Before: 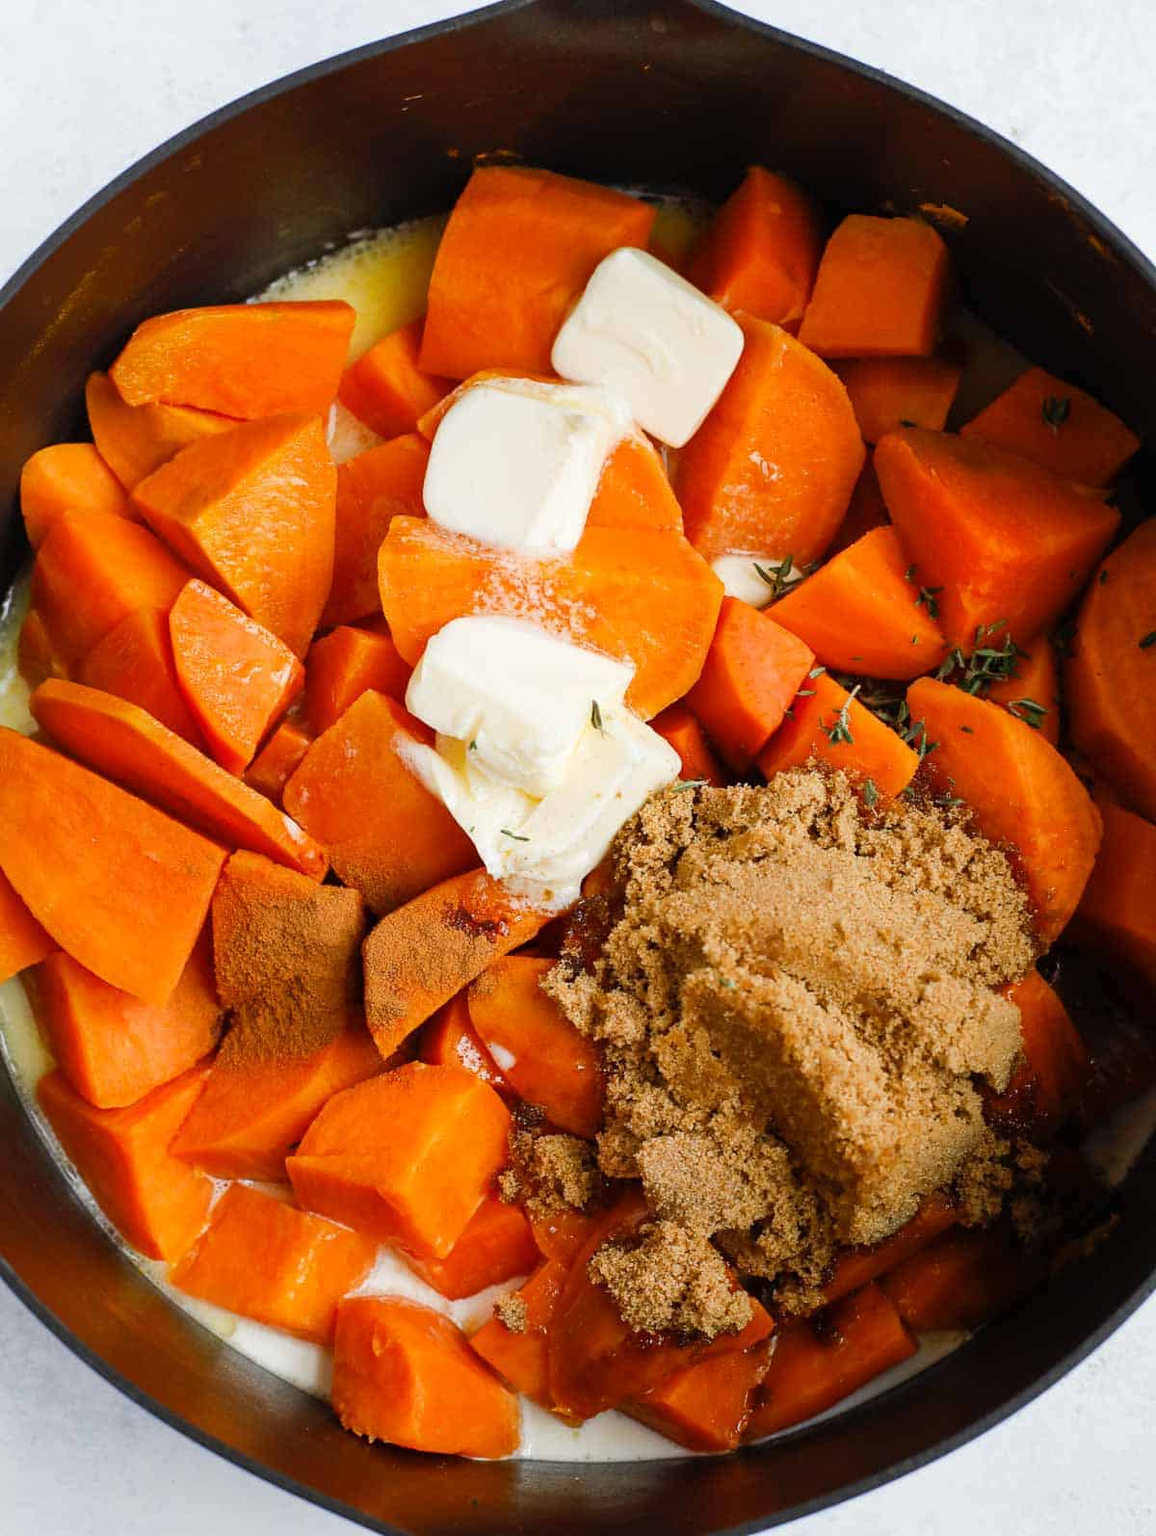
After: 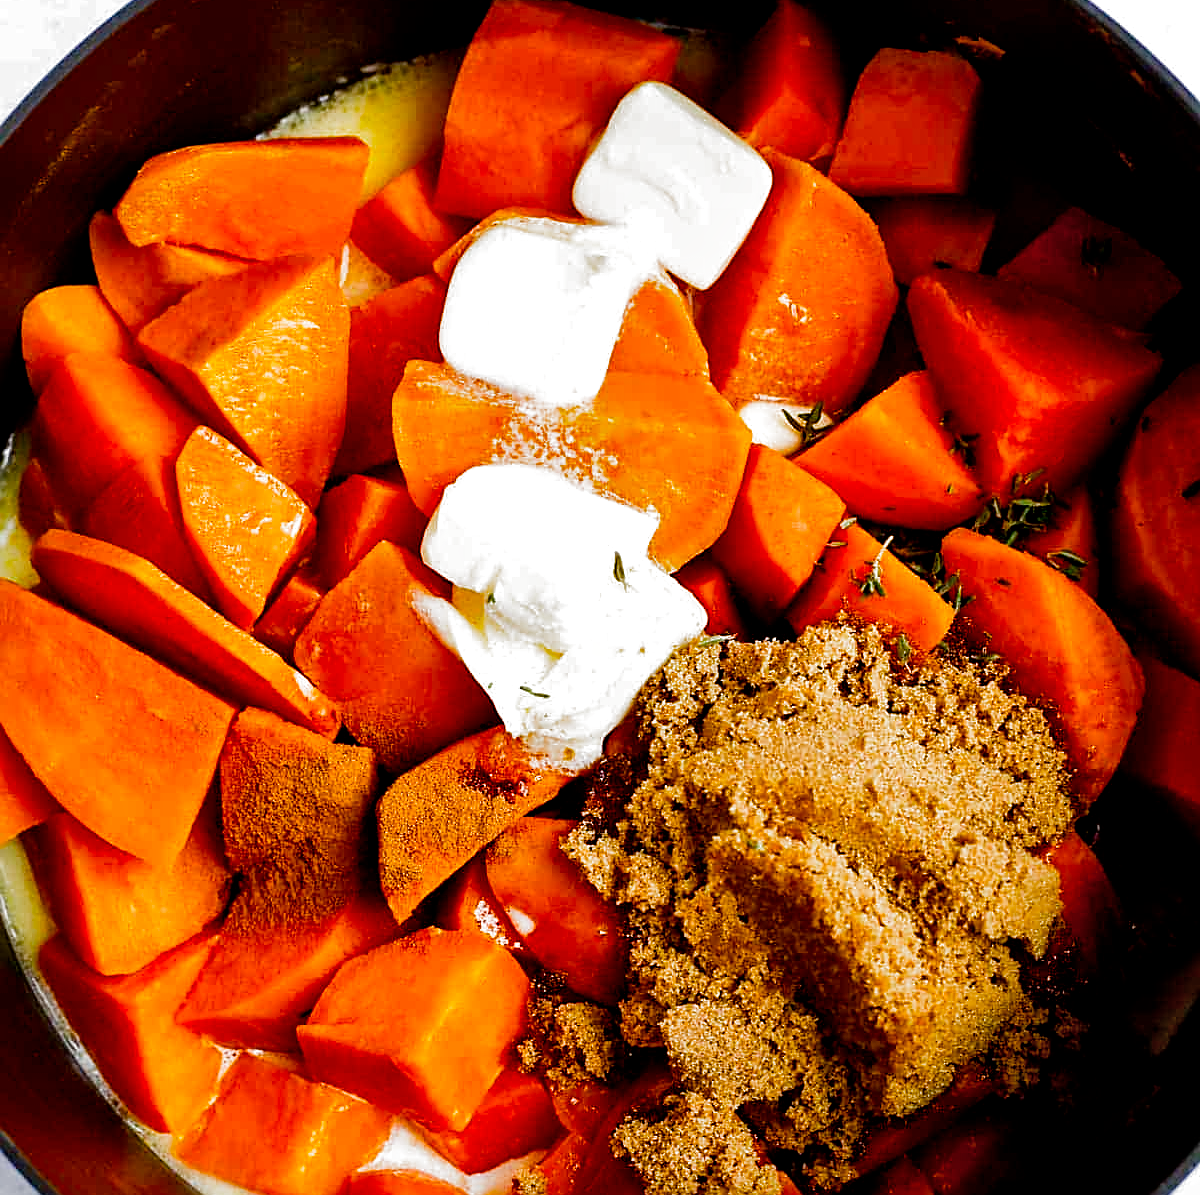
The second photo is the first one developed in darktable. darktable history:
color balance rgb: perceptual saturation grading › global saturation 35%, perceptual saturation grading › highlights -25%, perceptual saturation grading › shadows 50%
local contrast: mode bilateral grid, contrast 20, coarseness 50, detail 140%, midtone range 0.2
shadows and highlights: shadows 10, white point adjustment 1, highlights -40
crop: top 11.038%, bottom 13.962%
filmic rgb: black relative exposure -8.2 EV, white relative exposure 2.2 EV, threshold 3 EV, hardness 7.11, latitude 75%, contrast 1.325, highlights saturation mix -2%, shadows ↔ highlights balance 30%, preserve chrominance no, color science v5 (2021), contrast in shadows safe, contrast in highlights safe, enable highlight reconstruction true
sharpen: on, module defaults
exposure: exposure -0.01 EV, compensate highlight preservation false
